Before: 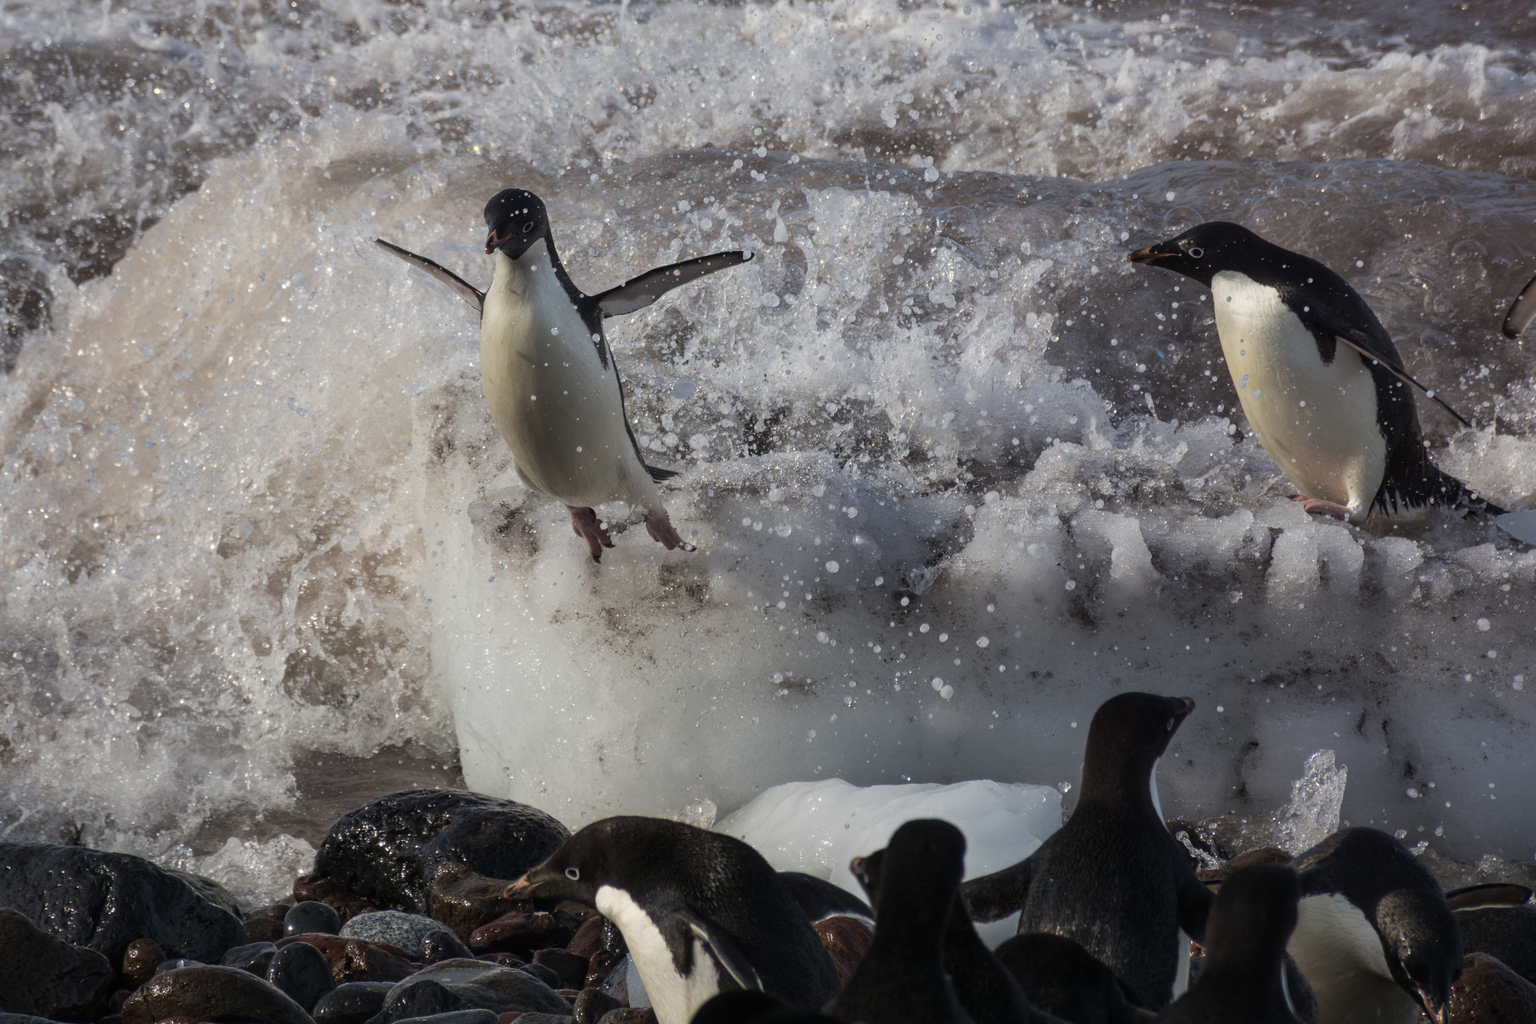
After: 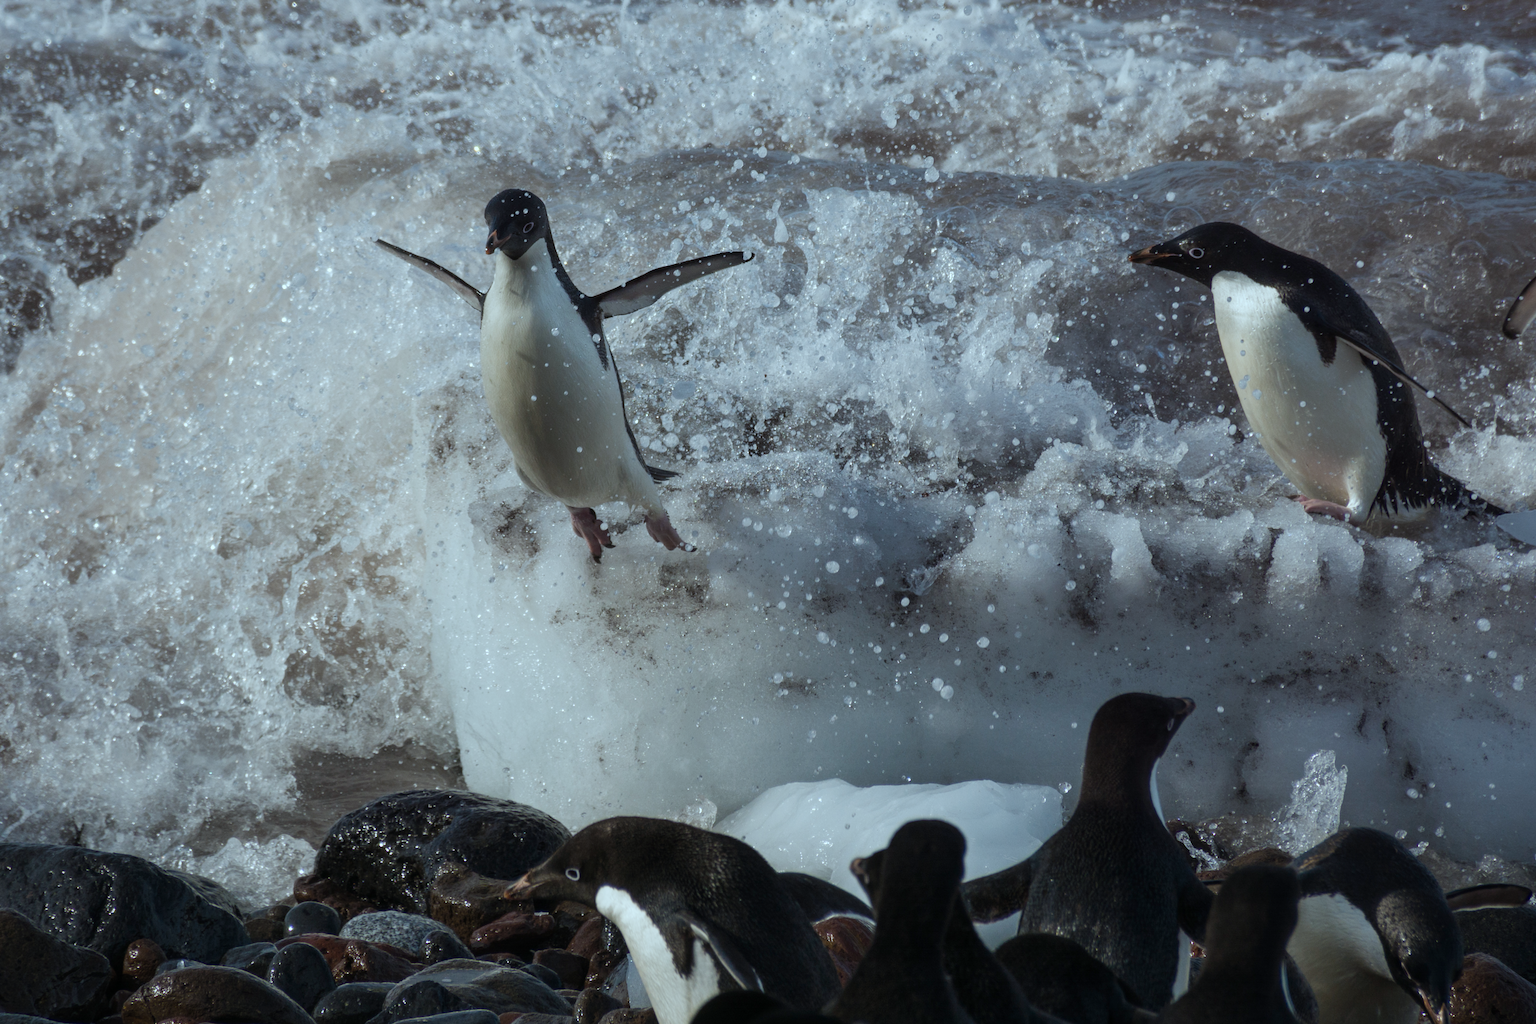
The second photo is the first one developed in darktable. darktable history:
color correction: highlights a* -12.78, highlights b* -17.57, saturation 0.7
color balance rgb: linear chroma grading › global chroma 24.871%, perceptual saturation grading › global saturation 20%, perceptual saturation grading › highlights -49.025%, perceptual saturation grading › shadows 26.197%
